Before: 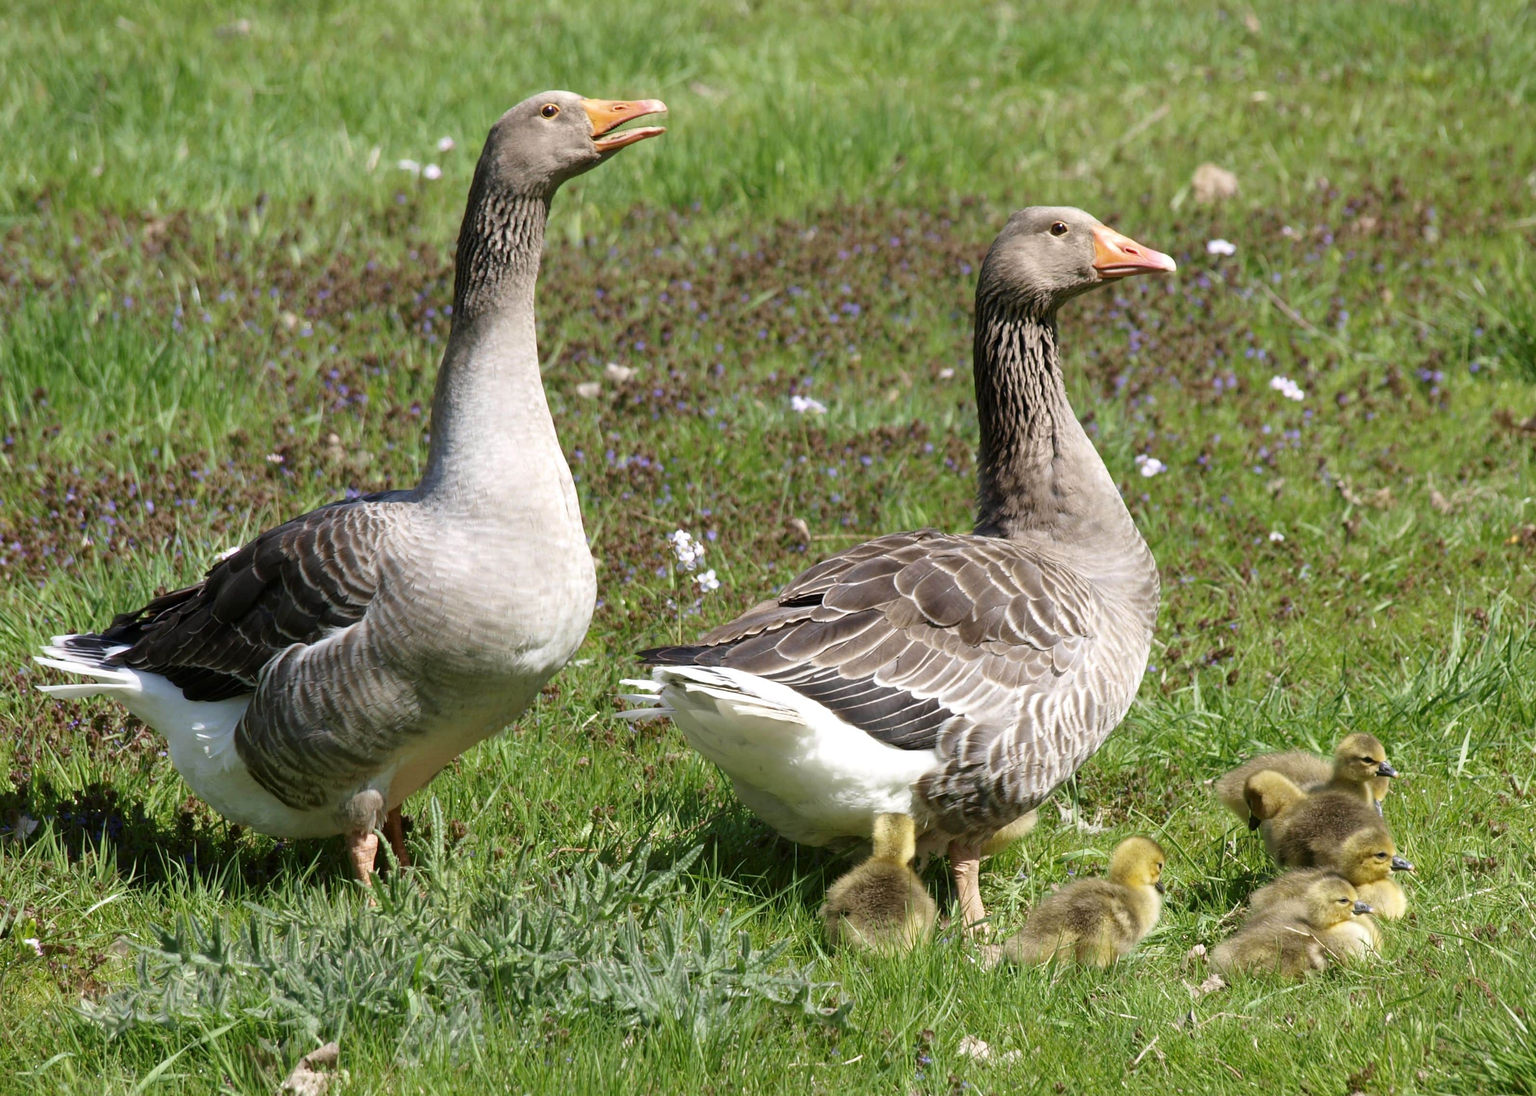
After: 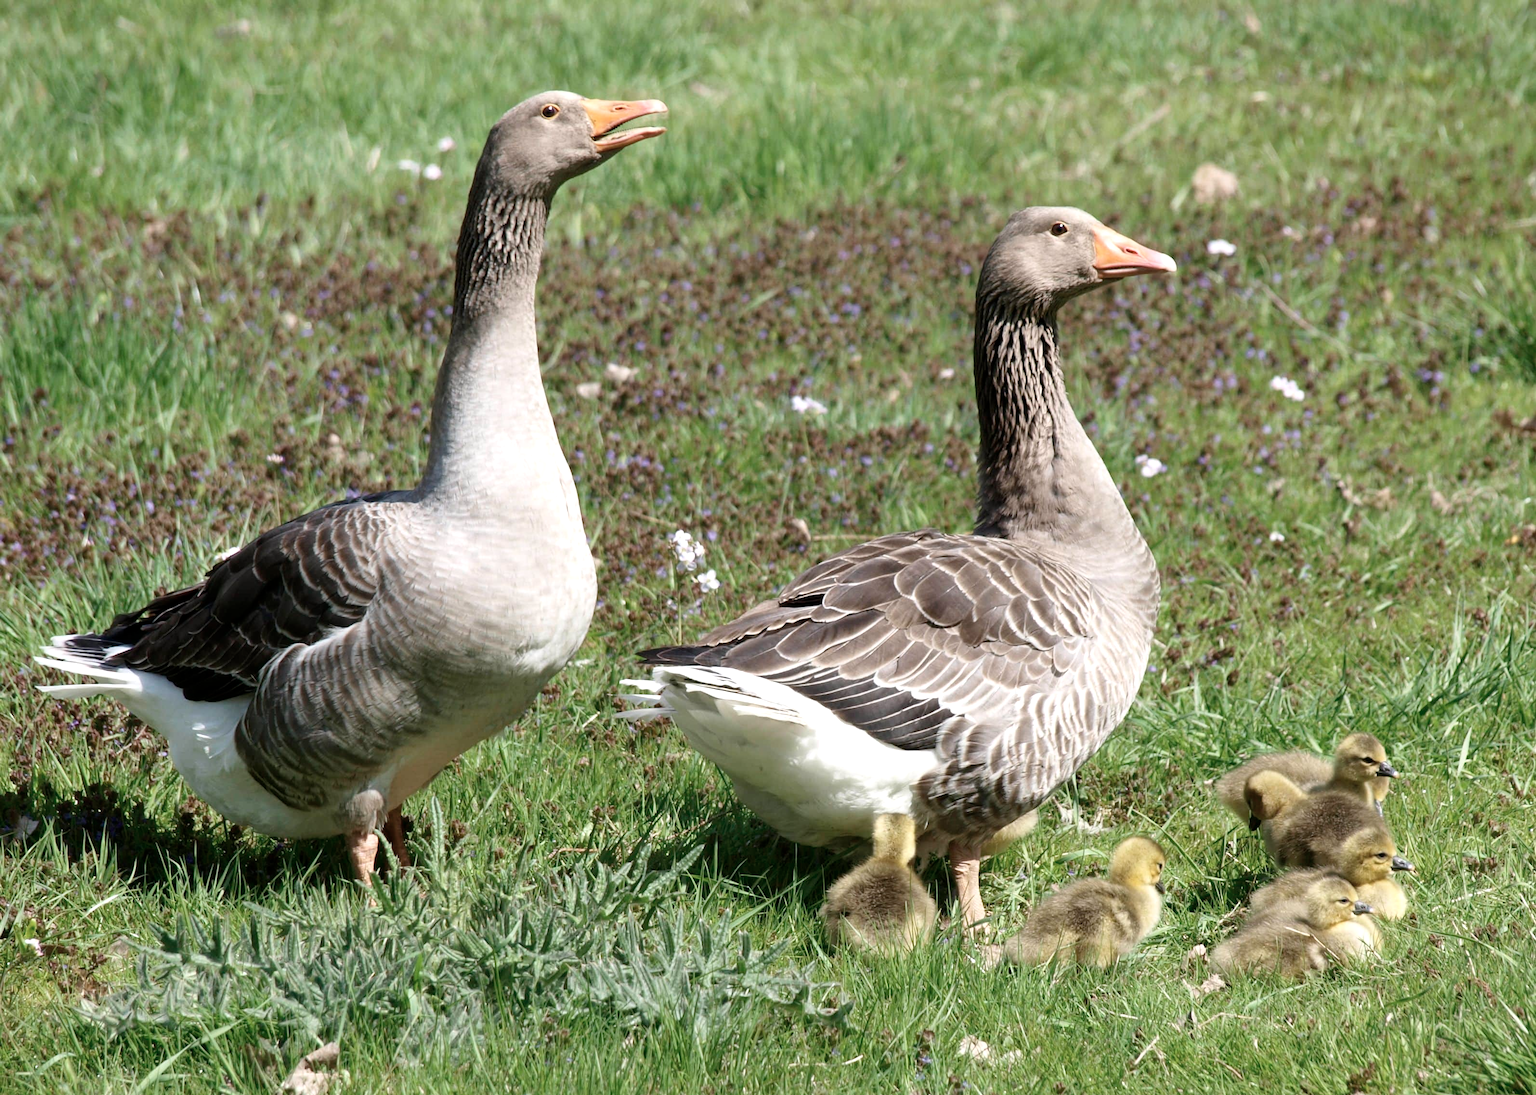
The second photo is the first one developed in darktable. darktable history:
contrast brightness saturation: contrast 0.1, saturation -0.3
exposure: exposure 0.2 EV, compensate highlight preservation false
